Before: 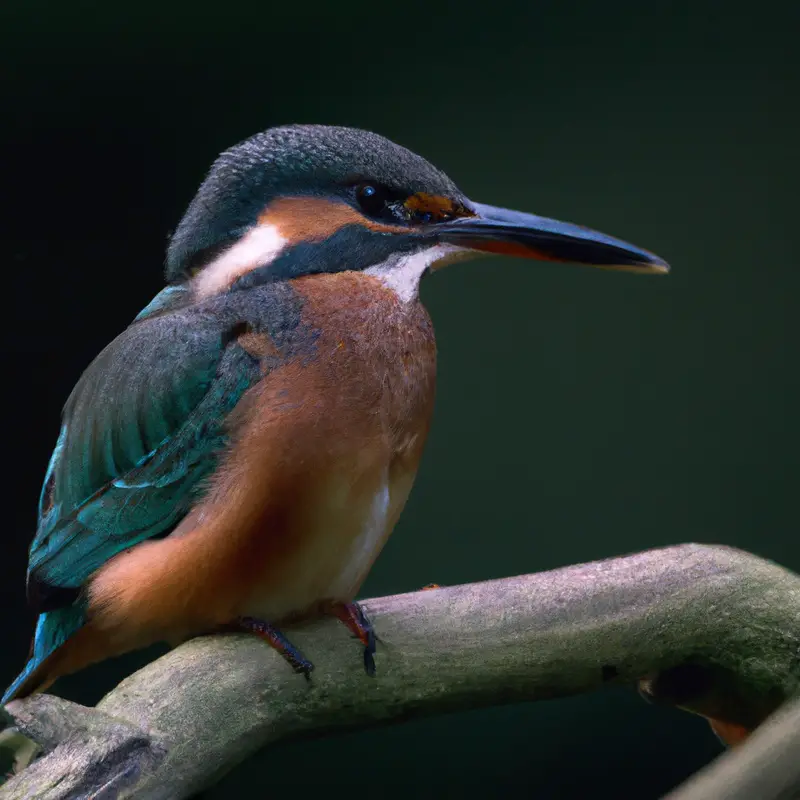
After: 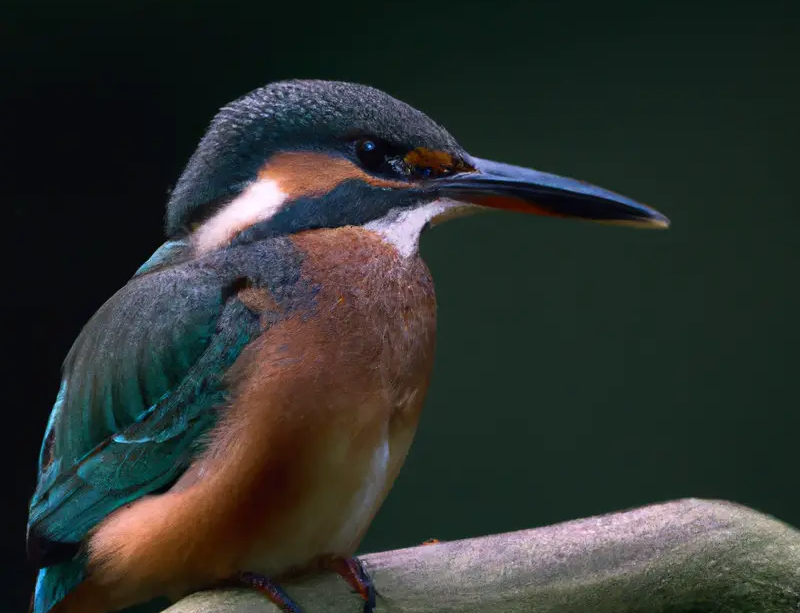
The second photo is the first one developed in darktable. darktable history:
contrast brightness saturation: contrast 0.103, brightness 0.023, saturation 0.024
crop: top 5.664%, bottom 17.711%
